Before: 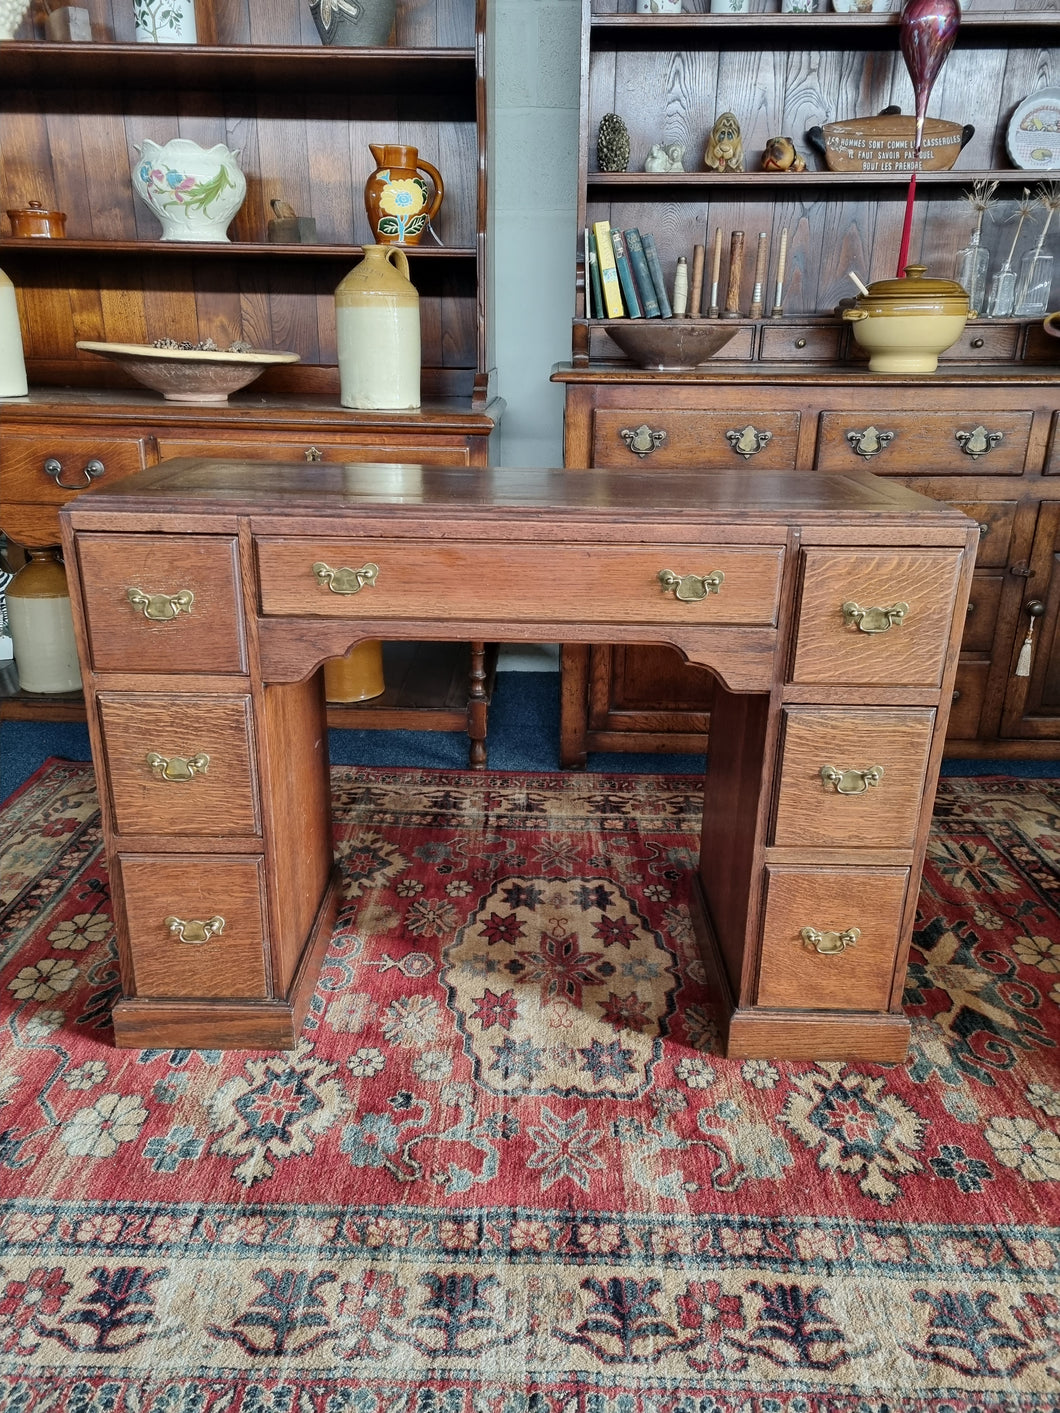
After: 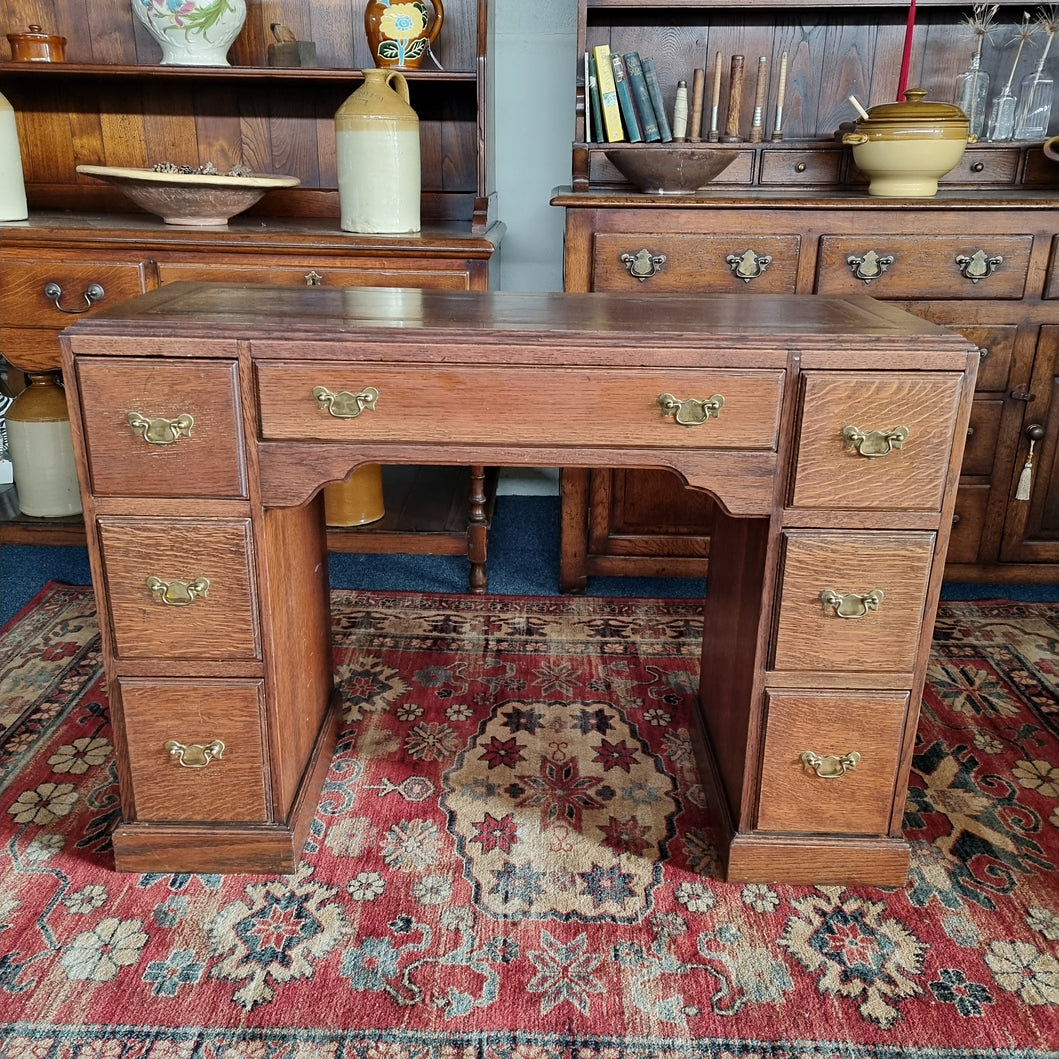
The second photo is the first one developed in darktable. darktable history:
sharpen: amount 0.2
crop and rotate: top 12.5%, bottom 12.5%
